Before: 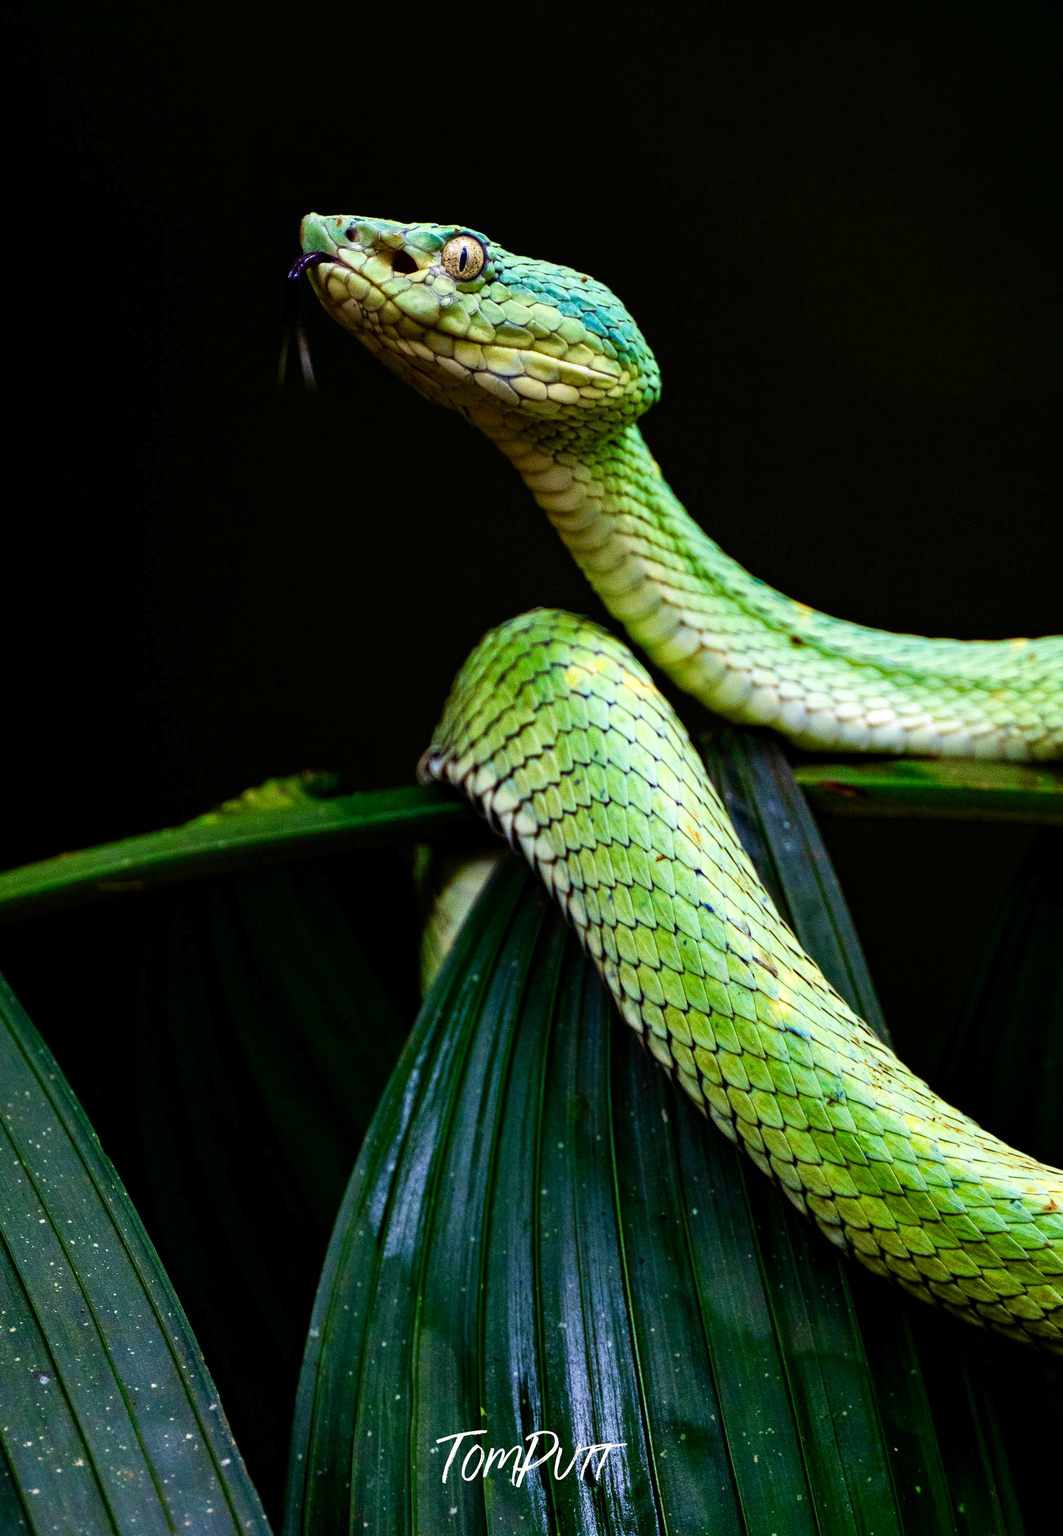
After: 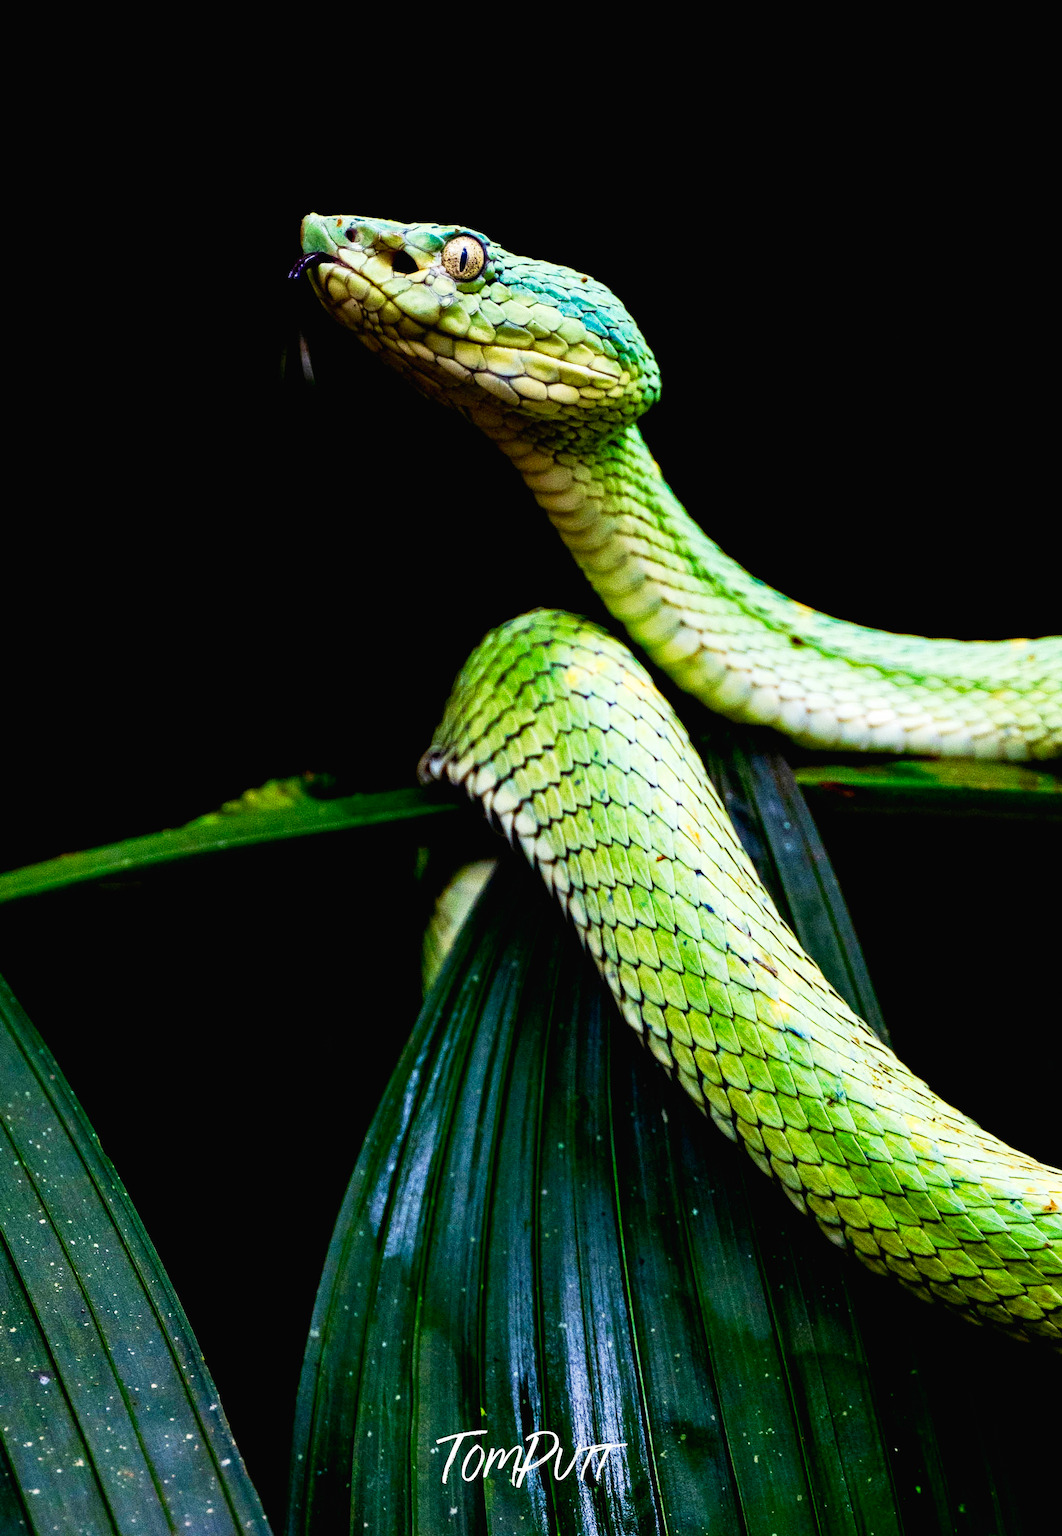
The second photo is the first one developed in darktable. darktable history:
tone curve: curves: ch0 [(0, 0.013) (0.054, 0.018) (0.205, 0.191) (0.289, 0.292) (0.39, 0.424) (0.493, 0.551) (0.647, 0.752) (0.796, 0.887) (1, 0.998)]; ch1 [(0, 0) (0.371, 0.339) (0.477, 0.452) (0.494, 0.495) (0.501, 0.501) (0.51, 0.516) (0.54, 0.557) (0.572, 0.605) (0.625, 0.687) (0.774, 0.841) (1, 1)]; ch2 [(0, 0) (0.32, 0.281) (0.403, 0.399) (0.441, 0.428) (0.47, 0.469) (0.498, 0.496) (0.524, 0.543) (0.551, 0.579) (0.633, 0.665) (0.7, 0.711) (1, 1)], preserve colors none
